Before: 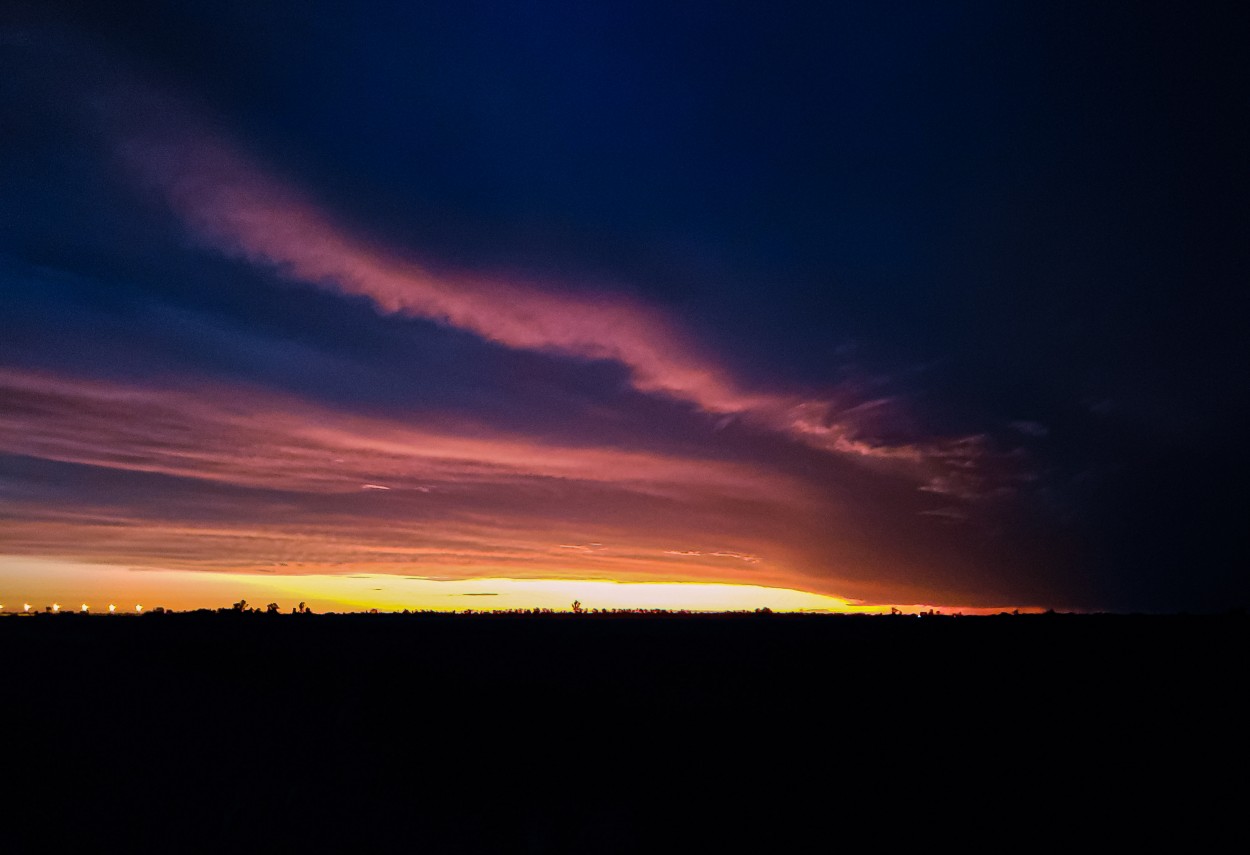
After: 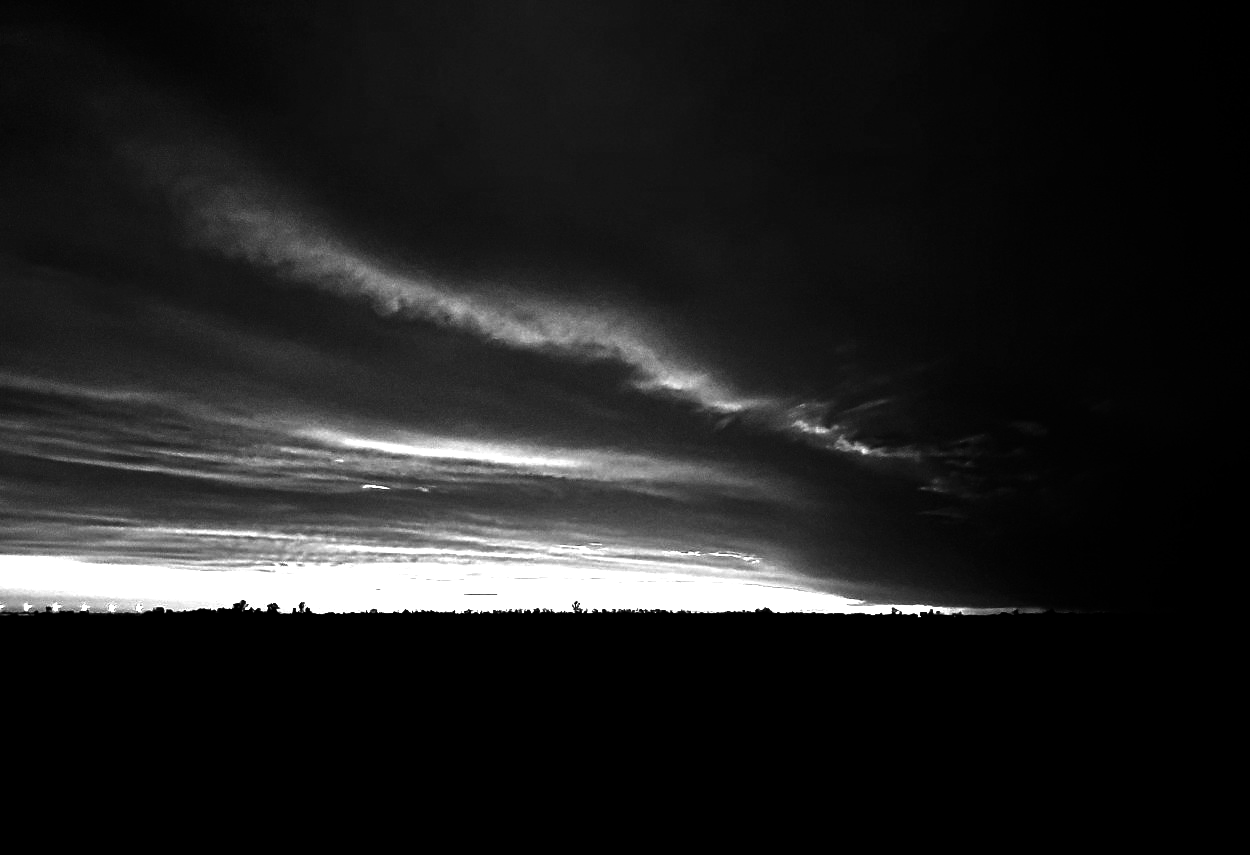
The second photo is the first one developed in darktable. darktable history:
contrast brightness saturation: brightness -0.984, saturation 0.981
color calibration: output gray [0.21, 0.42, 0.37, 0], illuminant as shot in camera, x 0.442, y 0.415, temperature 2898.08 K, saturation algorithm version 1 (2020)
exposure: black level correction 0.001, exposure 1.736 EV, compensate highlight preservation false
